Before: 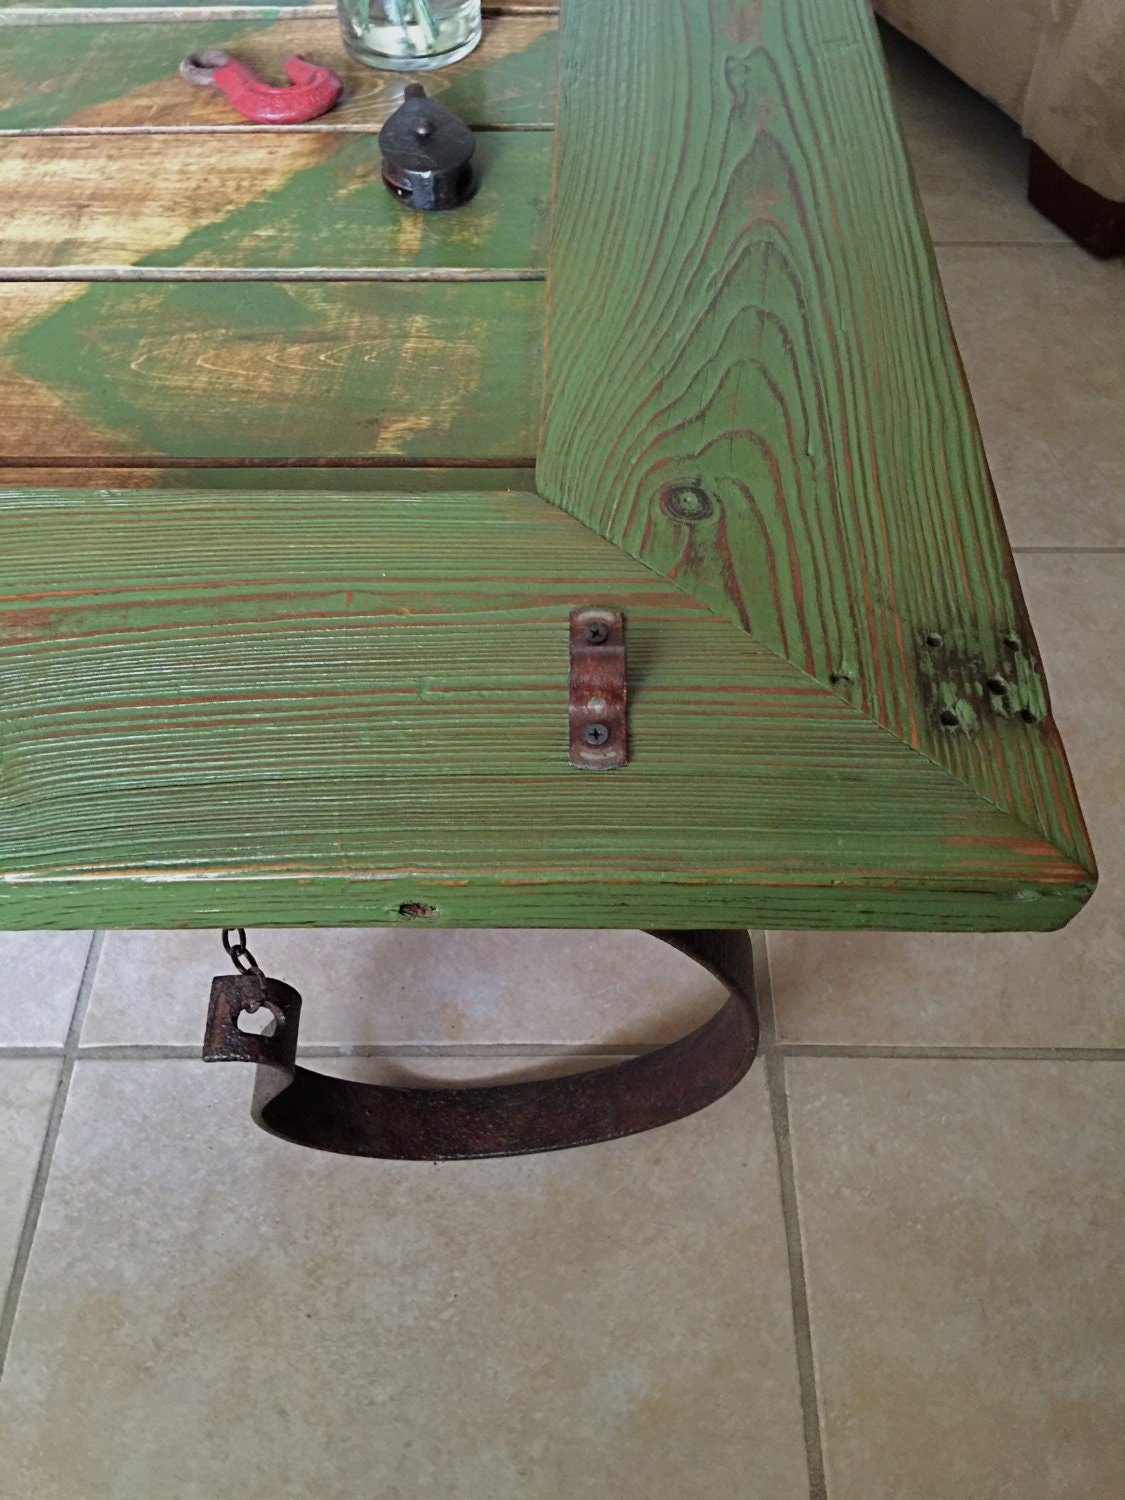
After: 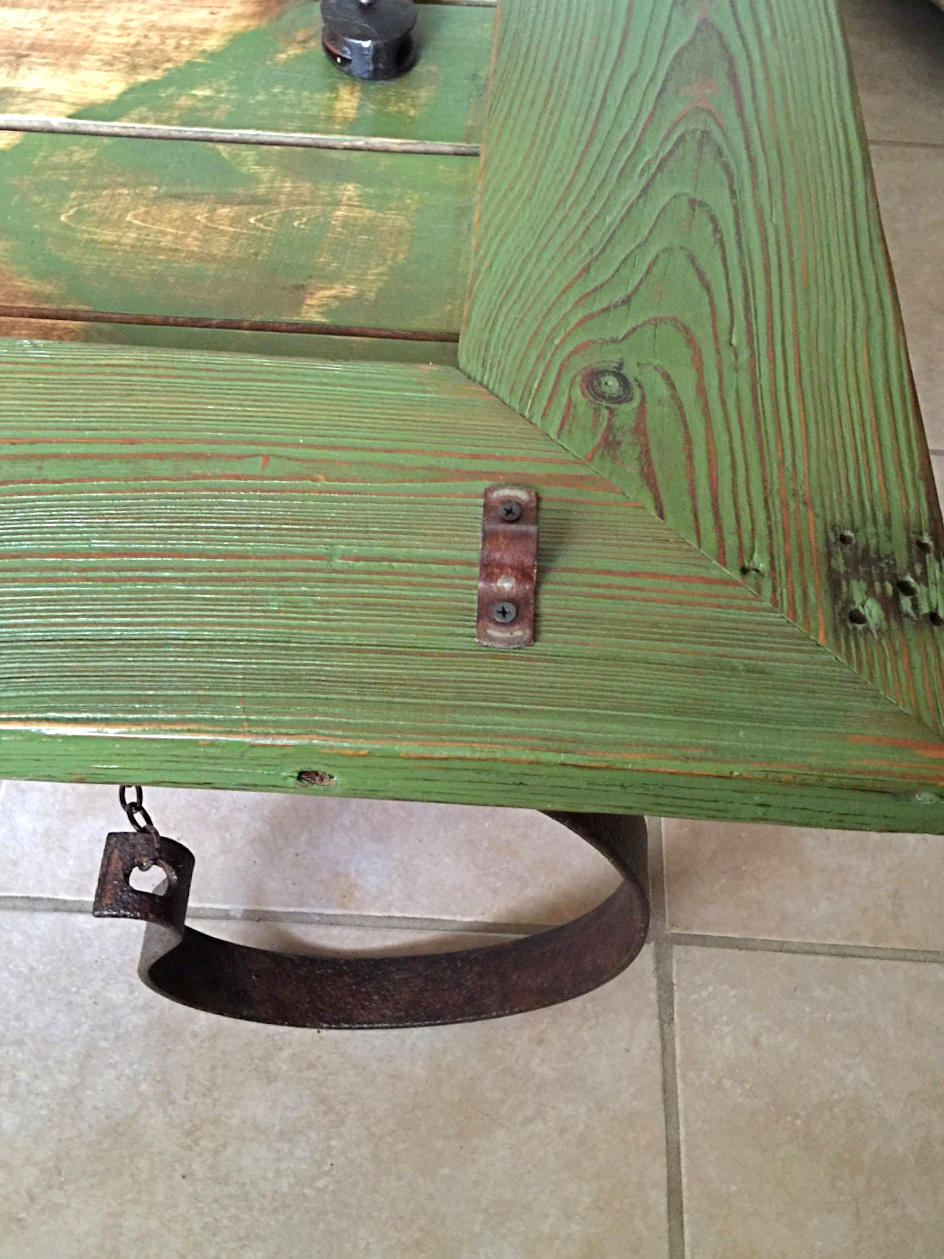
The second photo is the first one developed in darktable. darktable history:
exposure: black level correction 0, exposure 0.68 EV, compensate exposure bias true, compensate highlight preservation false
crop and rotate: angle -3.27°, left 5.211%, top 5.211%, right 4.607%, bottom 4.607%
